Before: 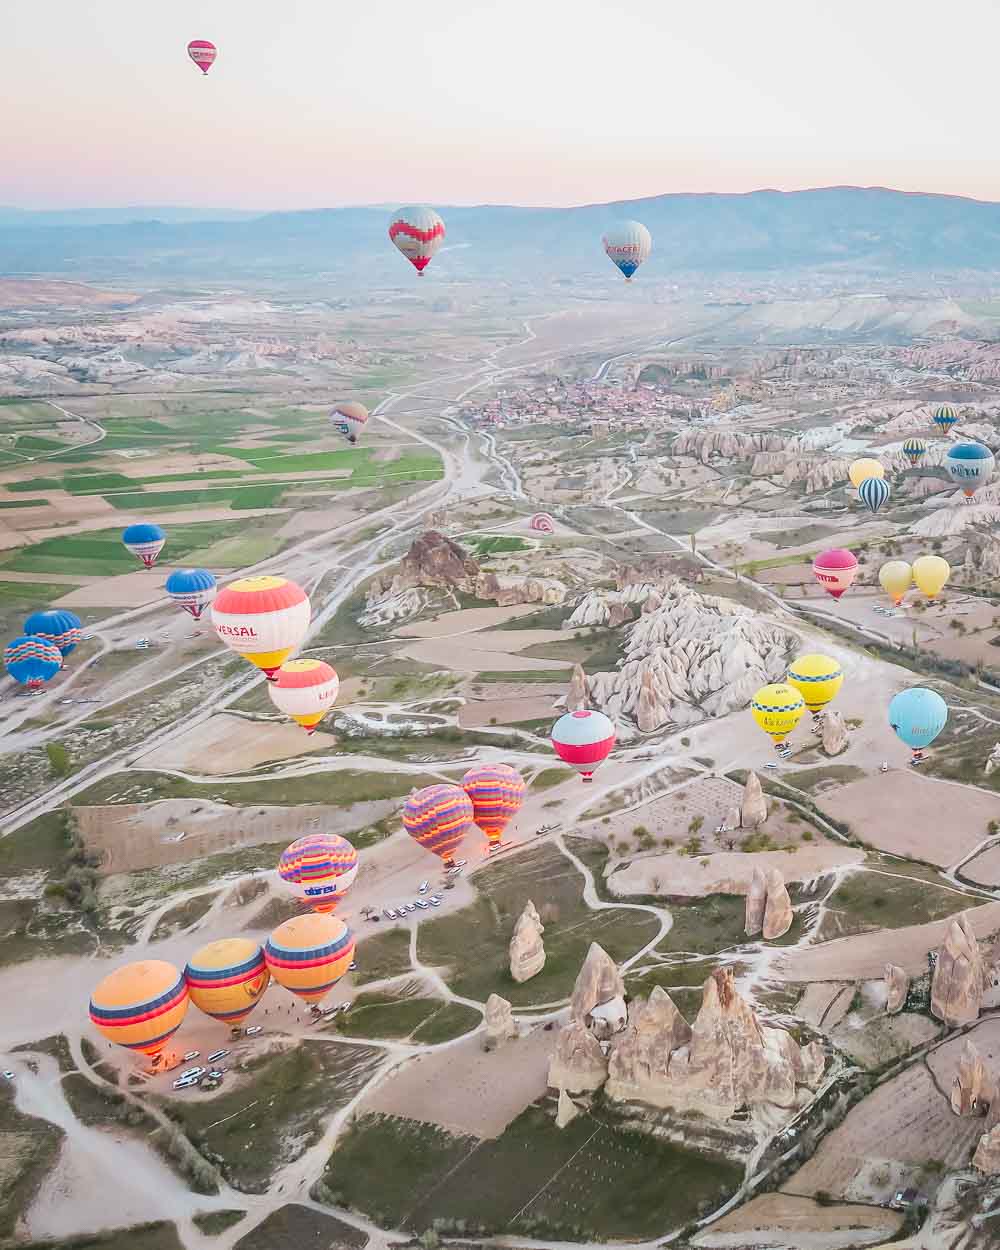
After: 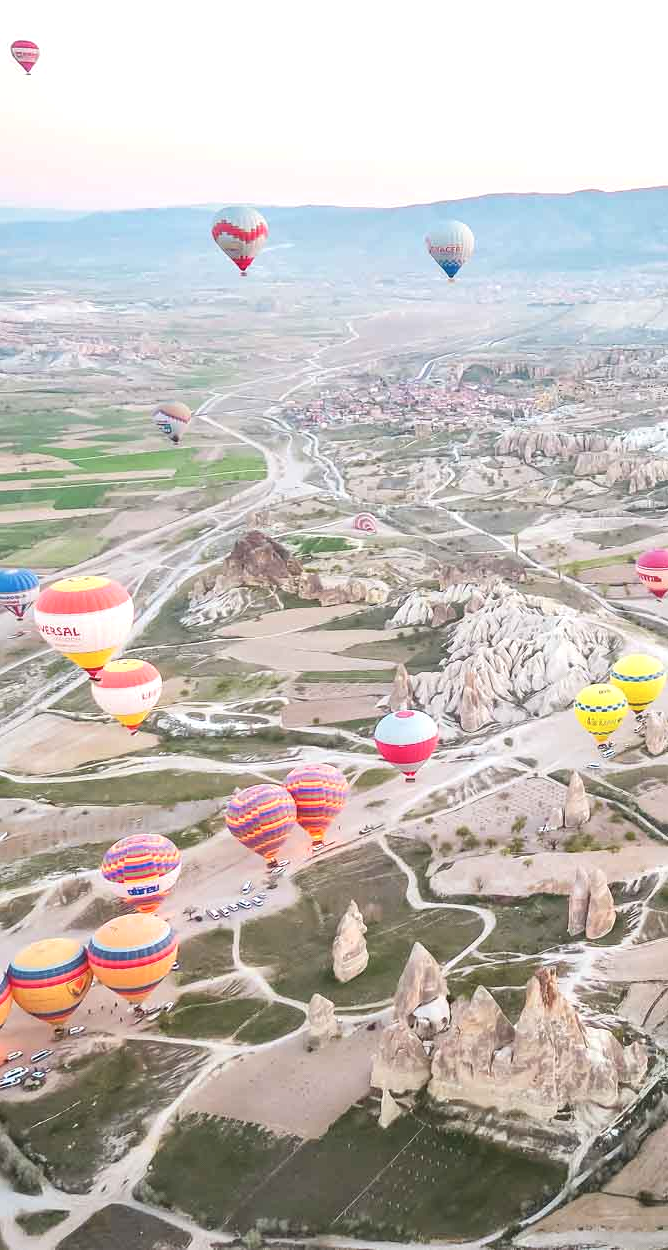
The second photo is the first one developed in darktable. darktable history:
shadows and highlights: radius 110.86, shadows 51.09, white point adjustment 9.16, highlights -4.17, highlights color adjustment 32.2%, soften with gaussian
crop and rotate: left 17.732%, right 15.423%
